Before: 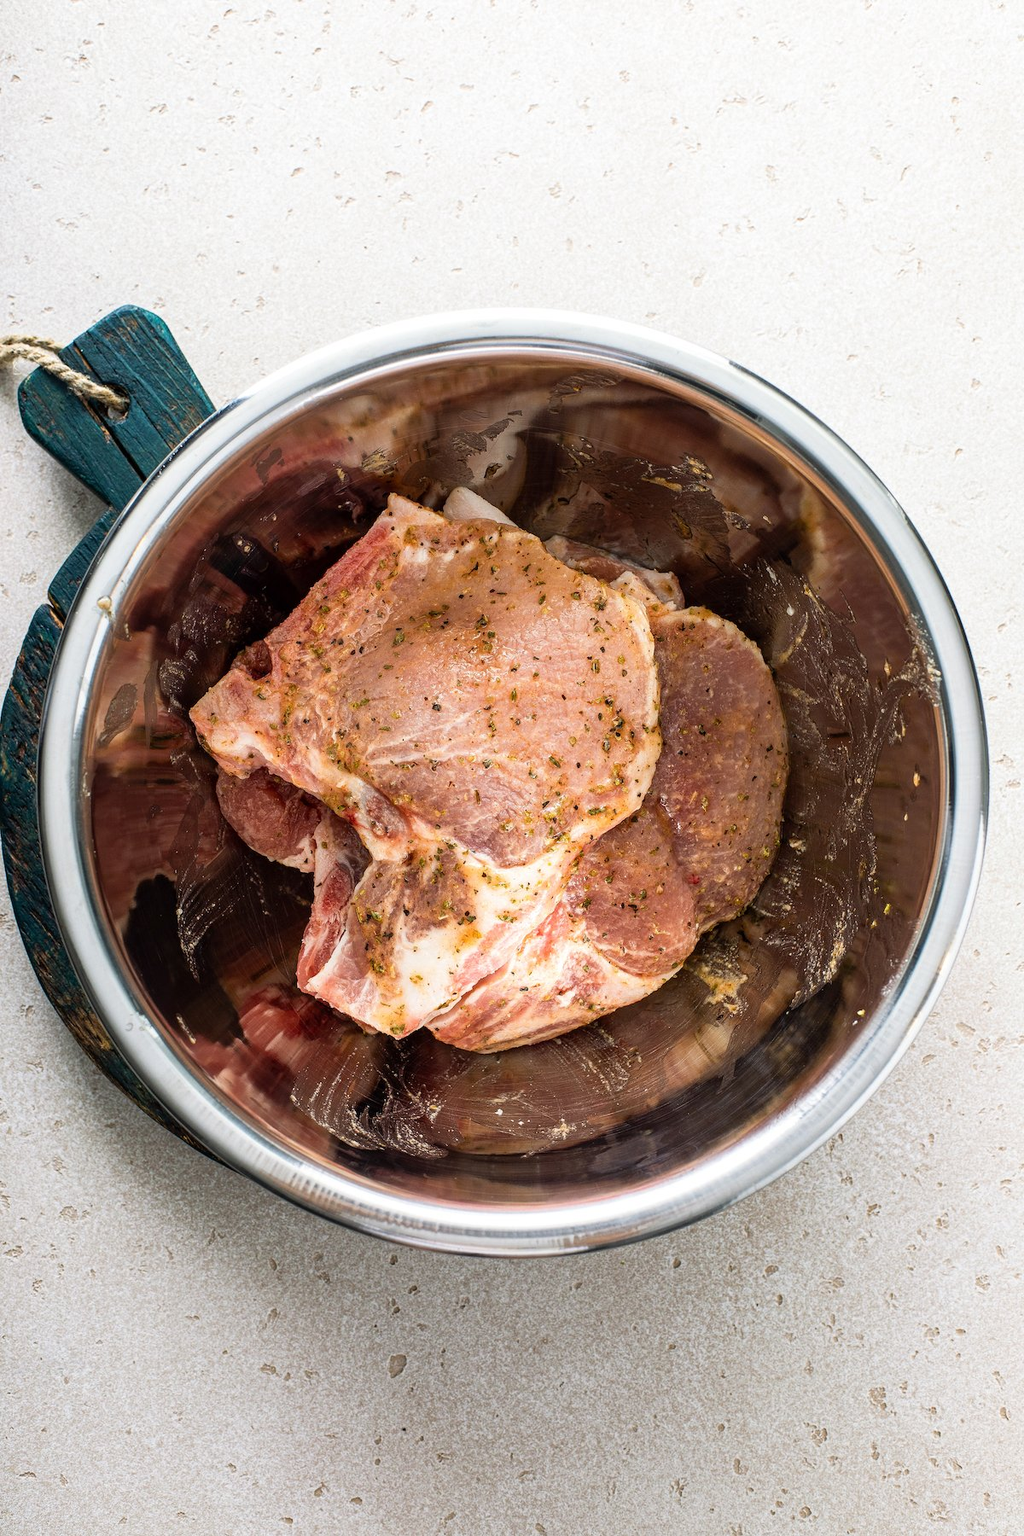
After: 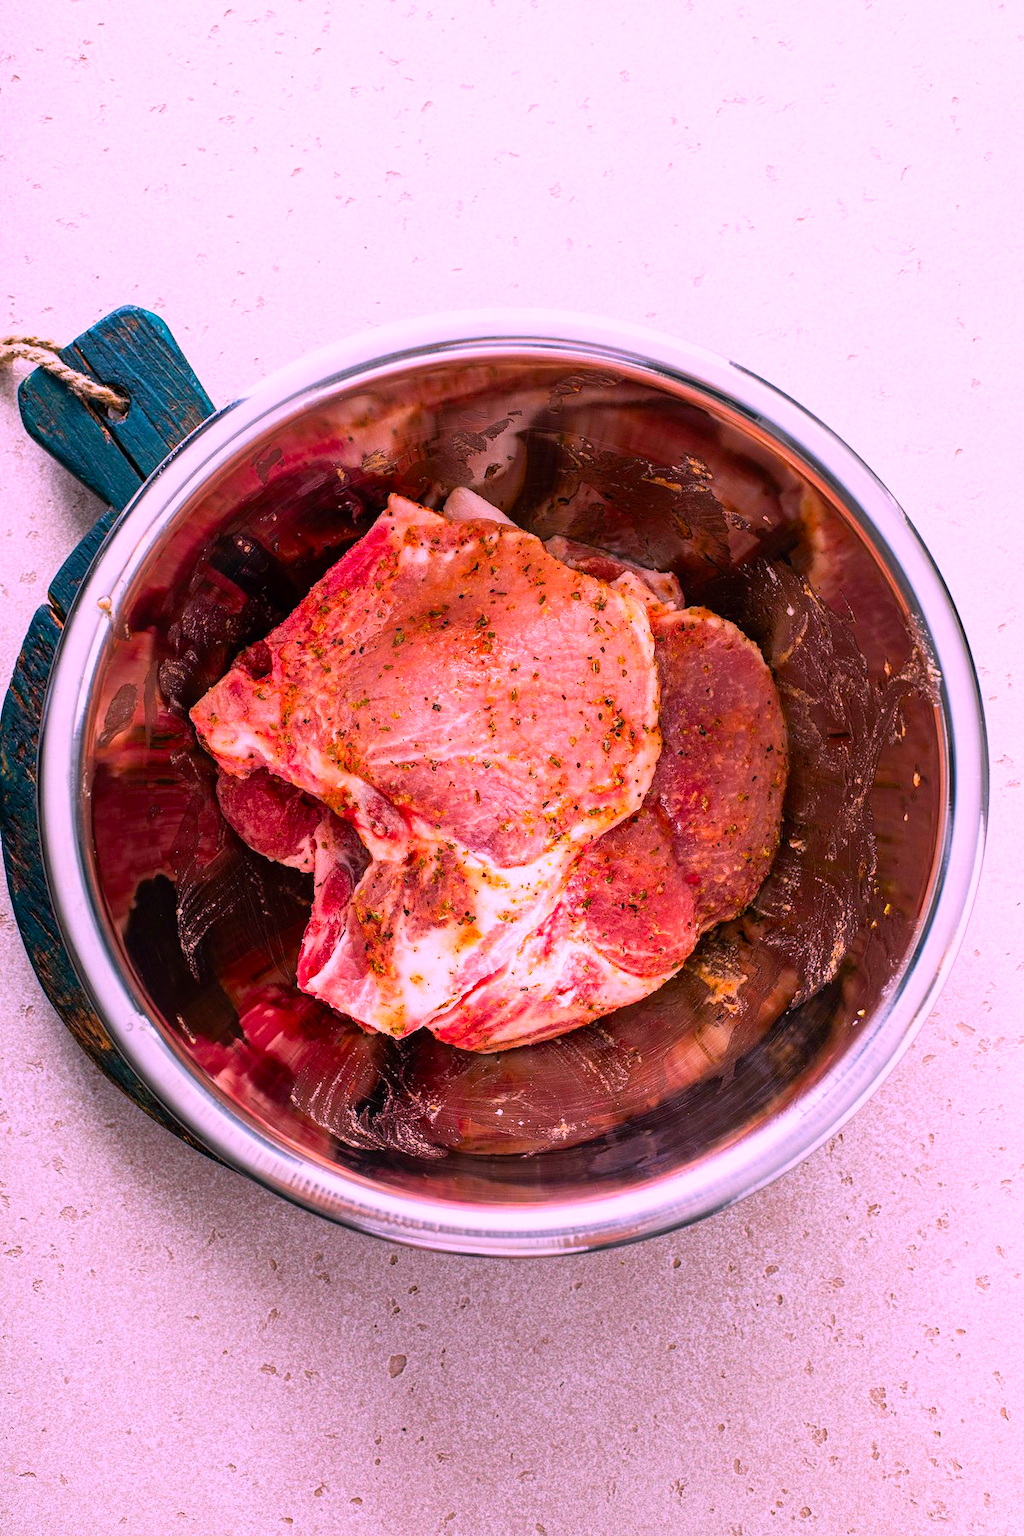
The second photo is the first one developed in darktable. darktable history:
color correction: highlights a* 18.96, highlights b* -11.8, saturation 1.65
